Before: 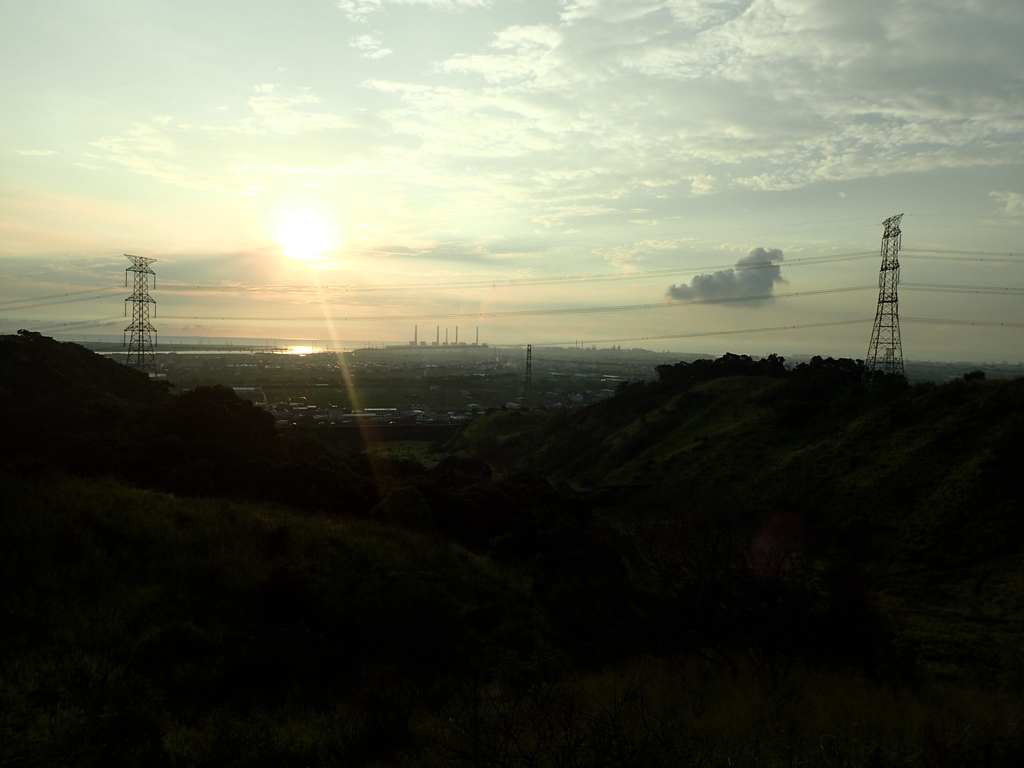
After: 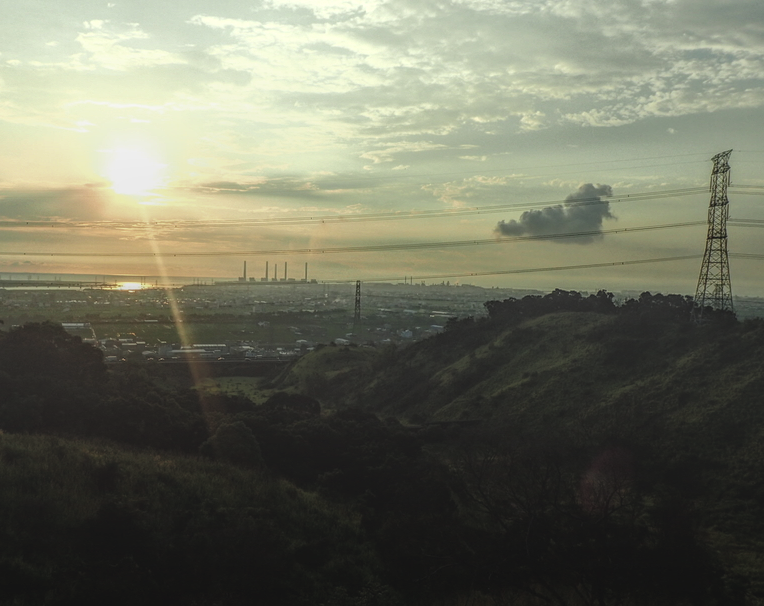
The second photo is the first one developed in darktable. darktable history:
color balance rgb: global offset › luminance 0.497%, global offset › hue 168.48°, perceptual saturation grading › global saturation 0.003%, global vibrance 9.986%
crop: left 16.748%, top 8.453%, right 8.613%, bottom 12.536%
tone equalizer: edges refinement/feathering 500, mask exposure compensation -1.57 EV, preserve details no
local contrast: highlights 20%, shadows 25%, detail 199%, midtone range 0.2
